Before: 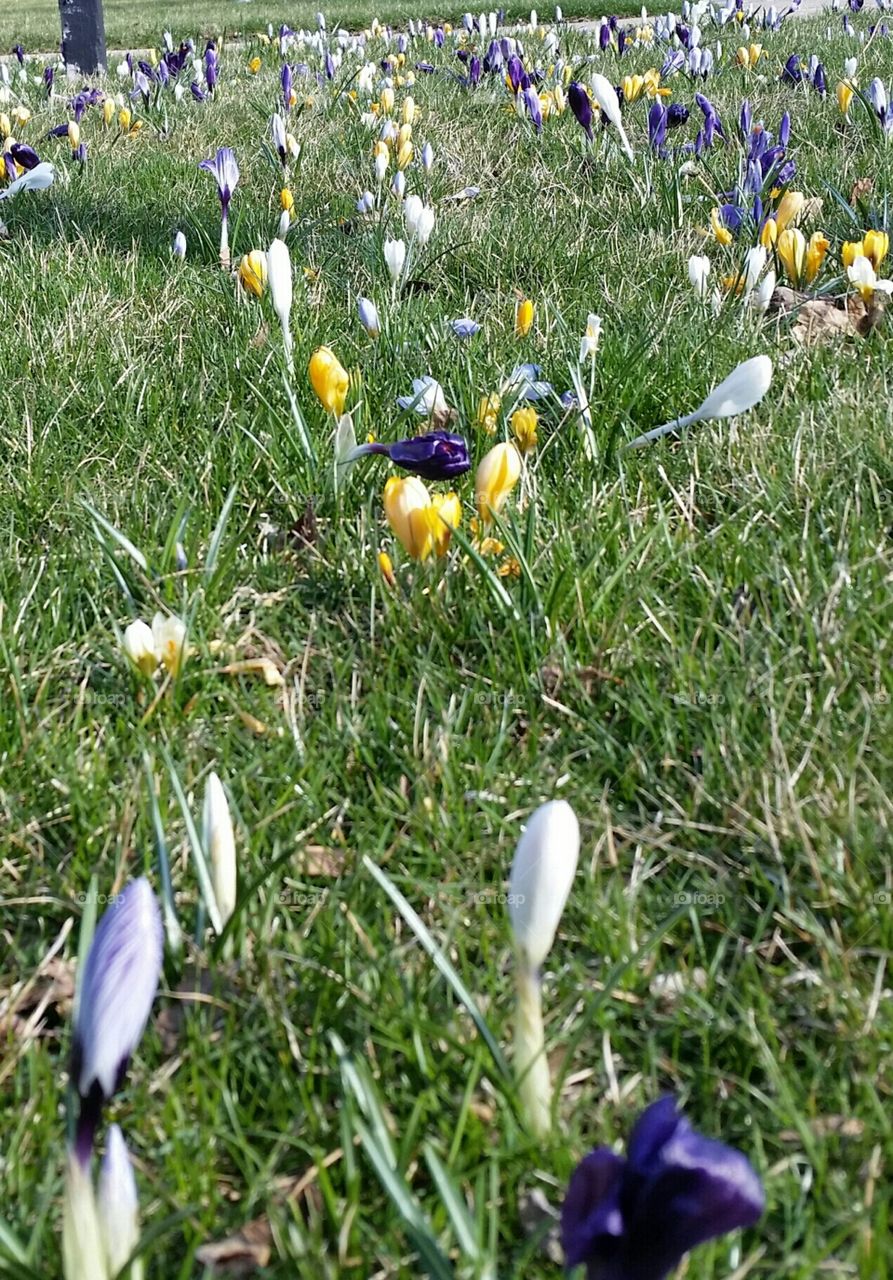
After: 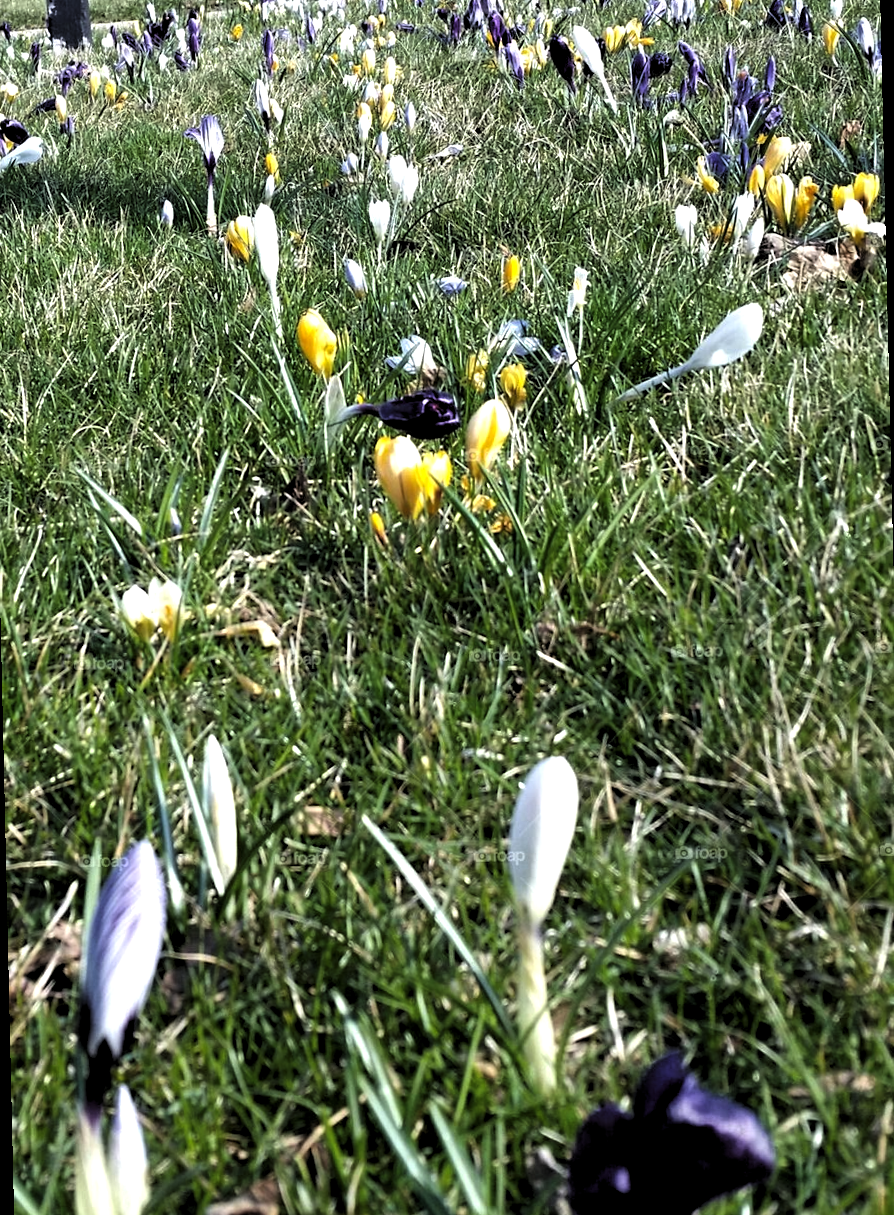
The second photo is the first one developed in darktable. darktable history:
rotate and perspective: rotation -1.32°, lens shift (horizontal) -0.031, crop left 0.015, crop right 0.985, crop top 0.047, crop bottom 0.982
levels: levels [0.129, 0.519, 0.867]
